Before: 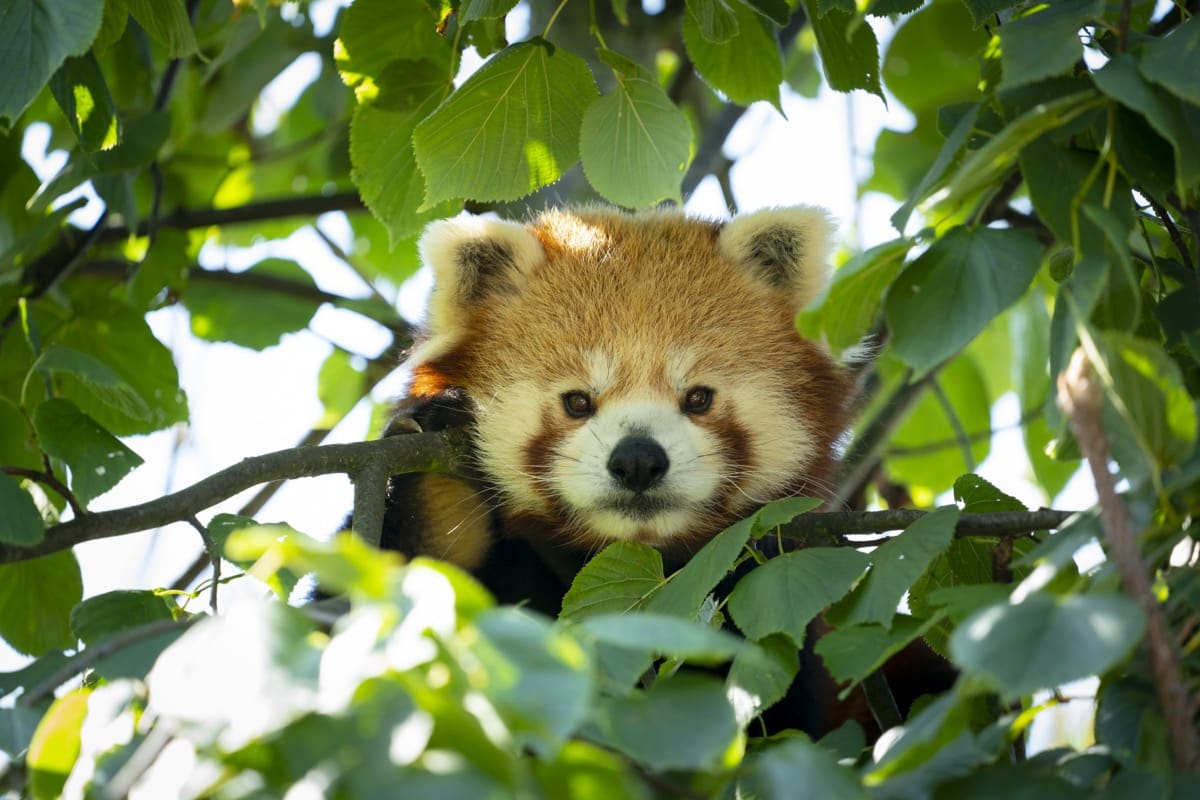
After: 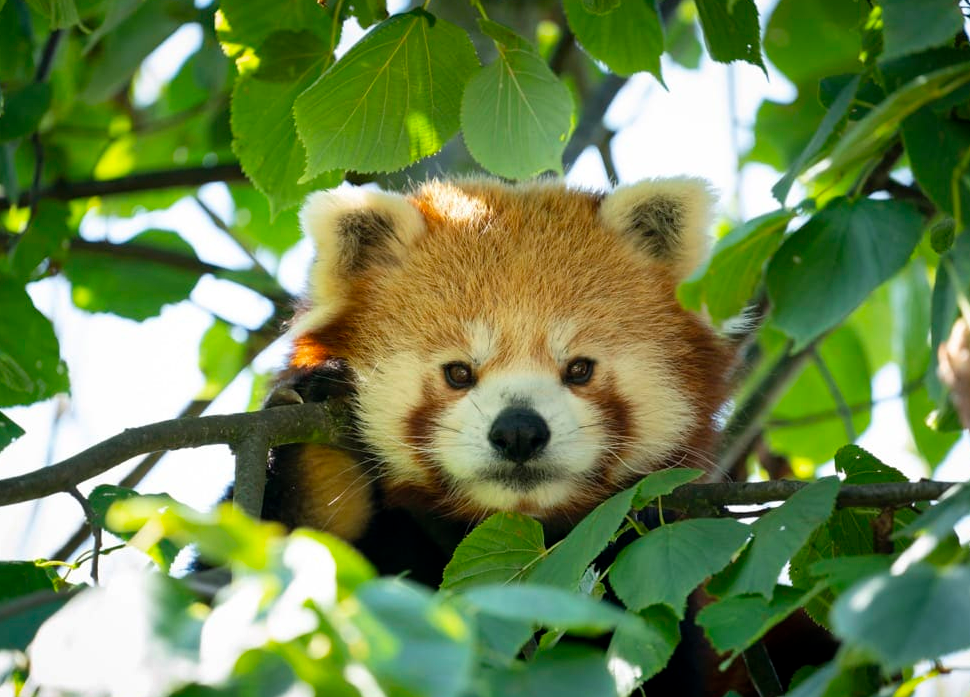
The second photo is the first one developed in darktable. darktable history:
crop: left 9.946%, top 3.627%, right 9.22%, bottom 9.247%
shadows and highlights: shadows 52.38, soften with gaussian
